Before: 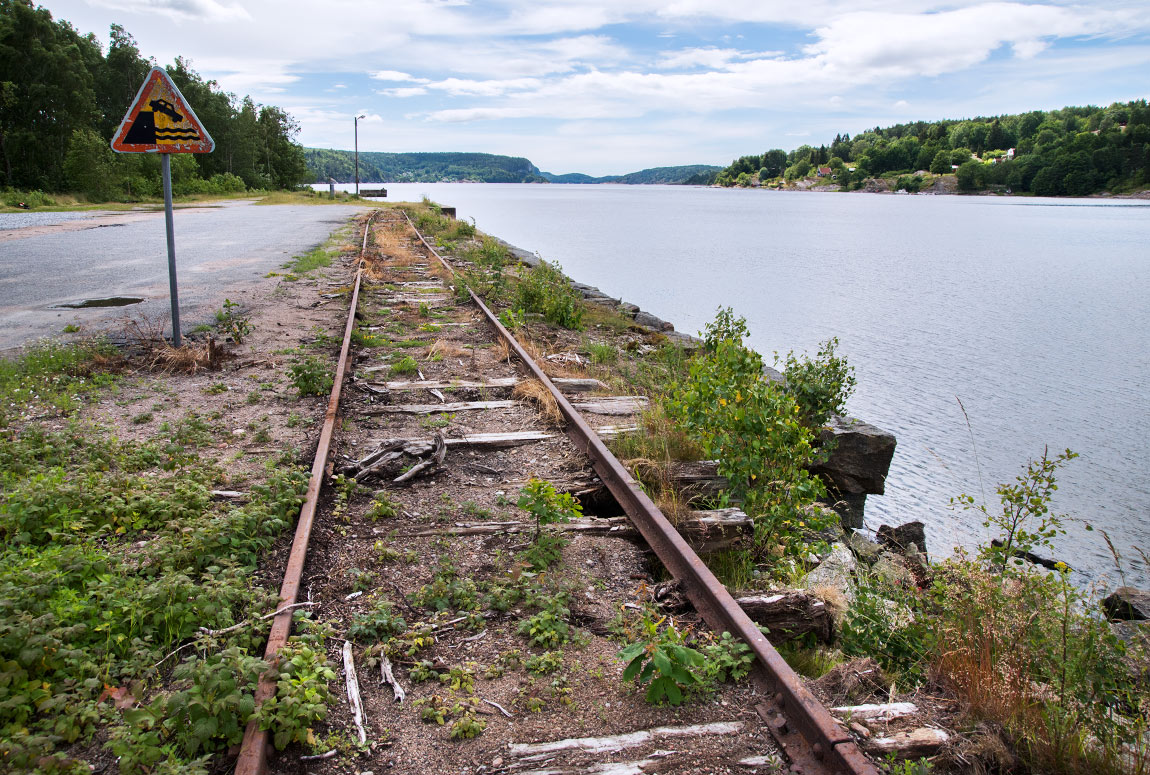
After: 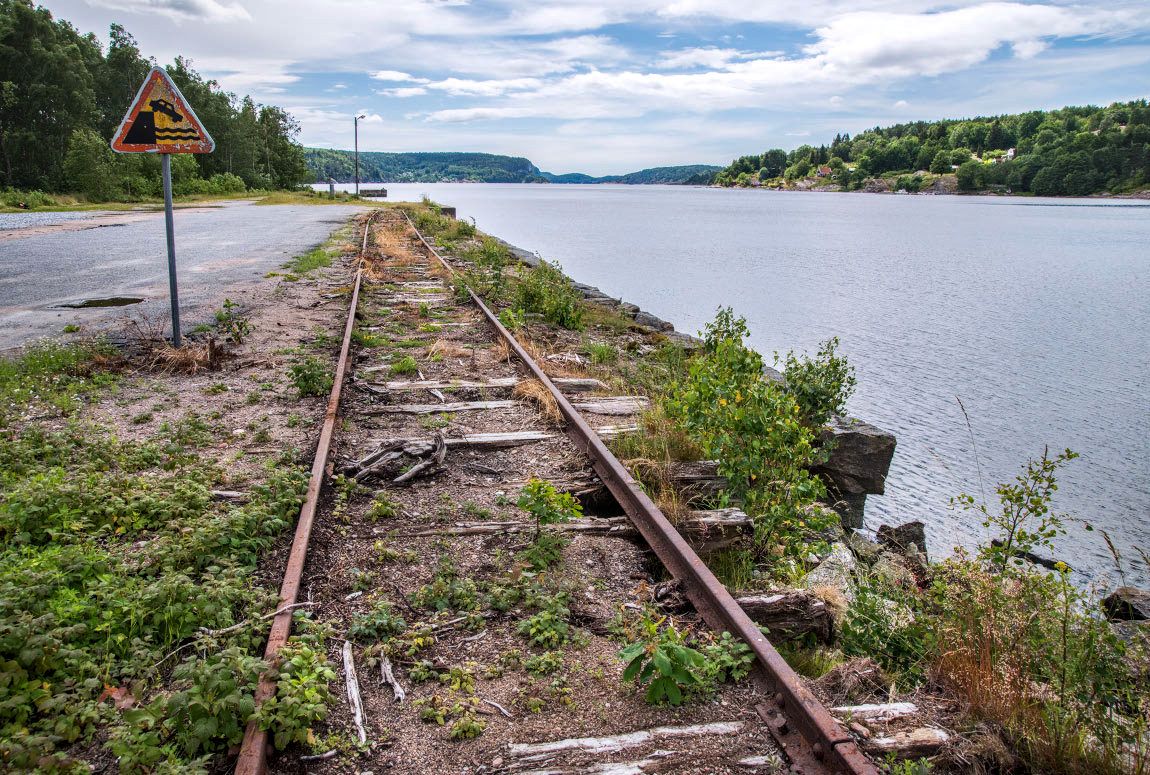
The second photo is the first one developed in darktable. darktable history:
haze removal: compatibility mode true, adaptive false
local contrast: highlights 0%, shadows 0%, detail 133%
